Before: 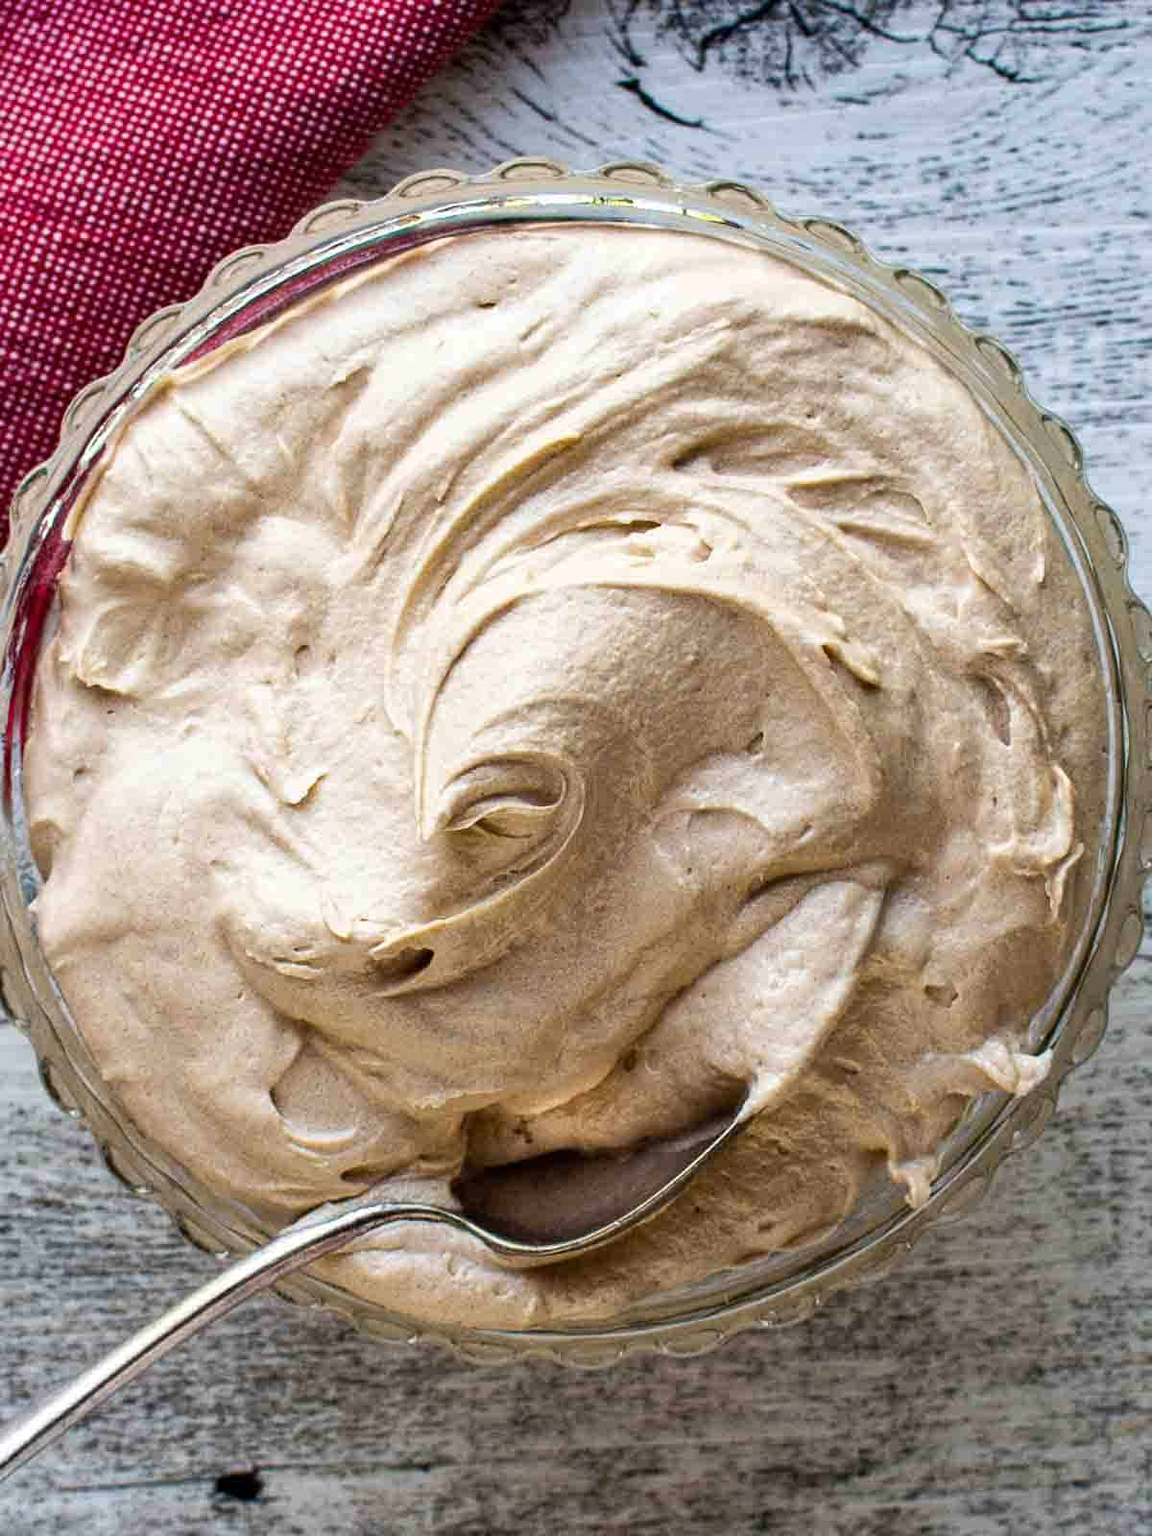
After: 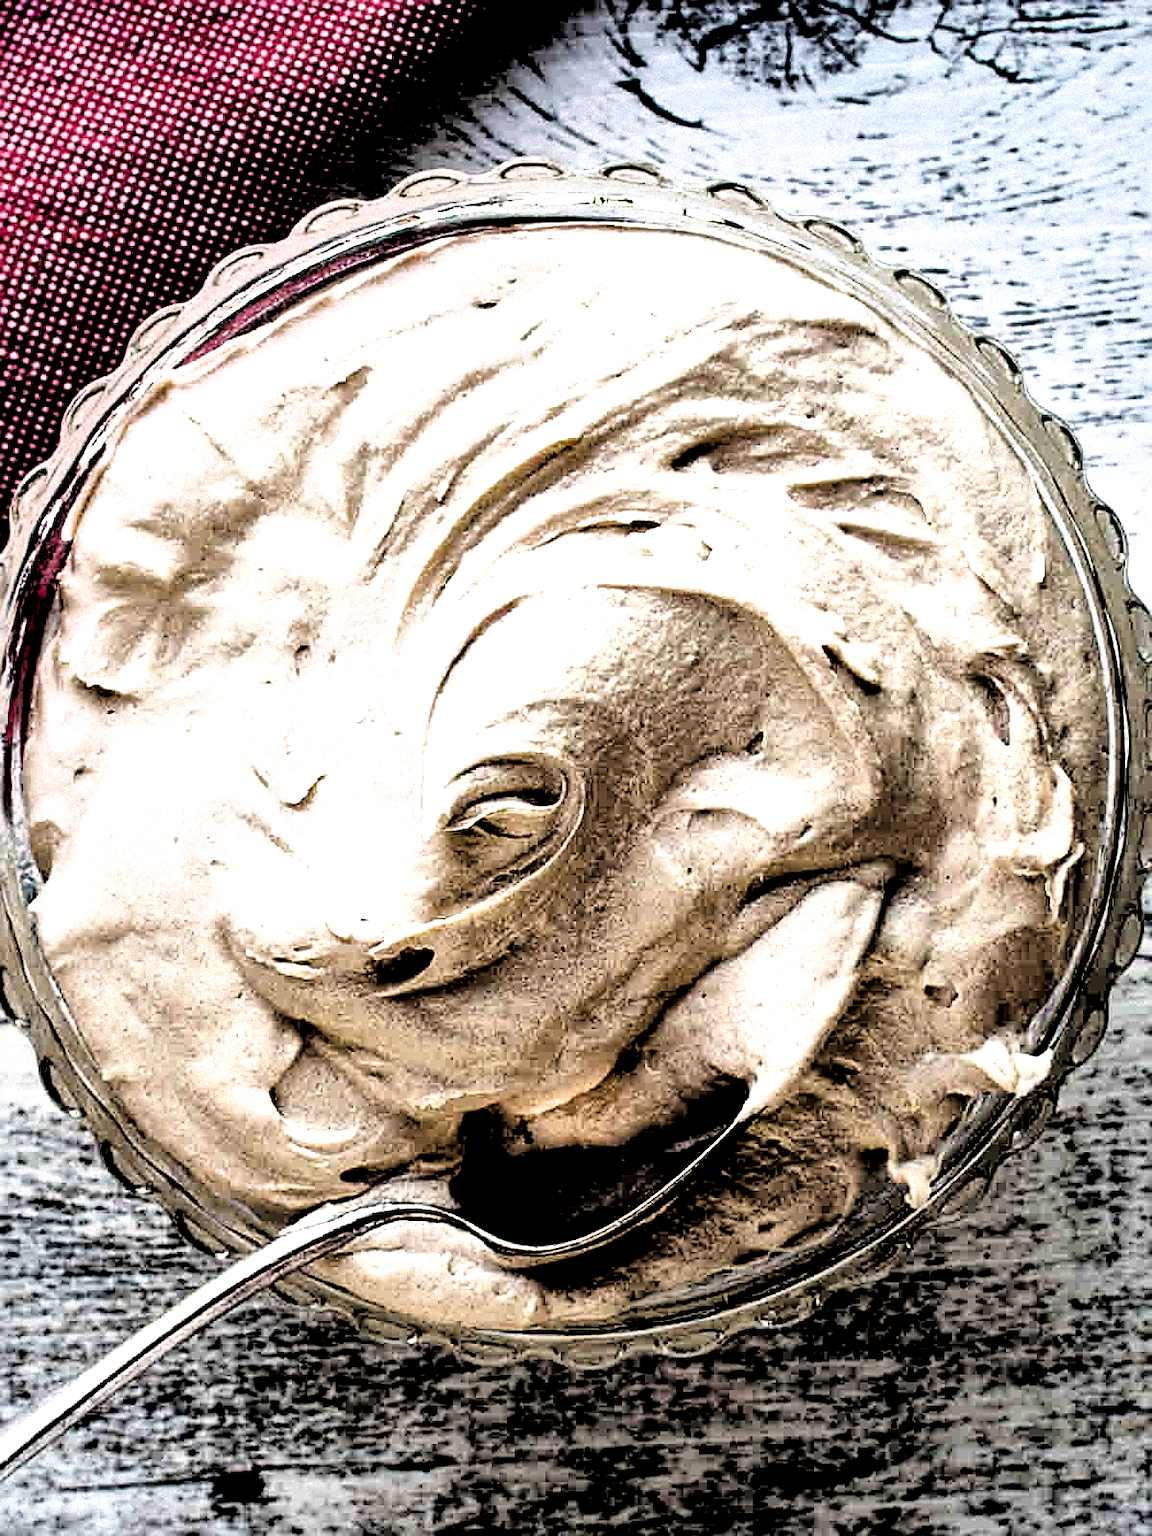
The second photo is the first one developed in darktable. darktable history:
local contrast: mode bilateral grid, contrast 25, coarseness 60, detail 151%, midtone range 0.2
sharpen: on, module defaults
filmic rgb: black relative exposure -1 EV, white relative exposure 2.05 EV, hardness 1.52, contrast 2.25, enable highlight reconstruction true
